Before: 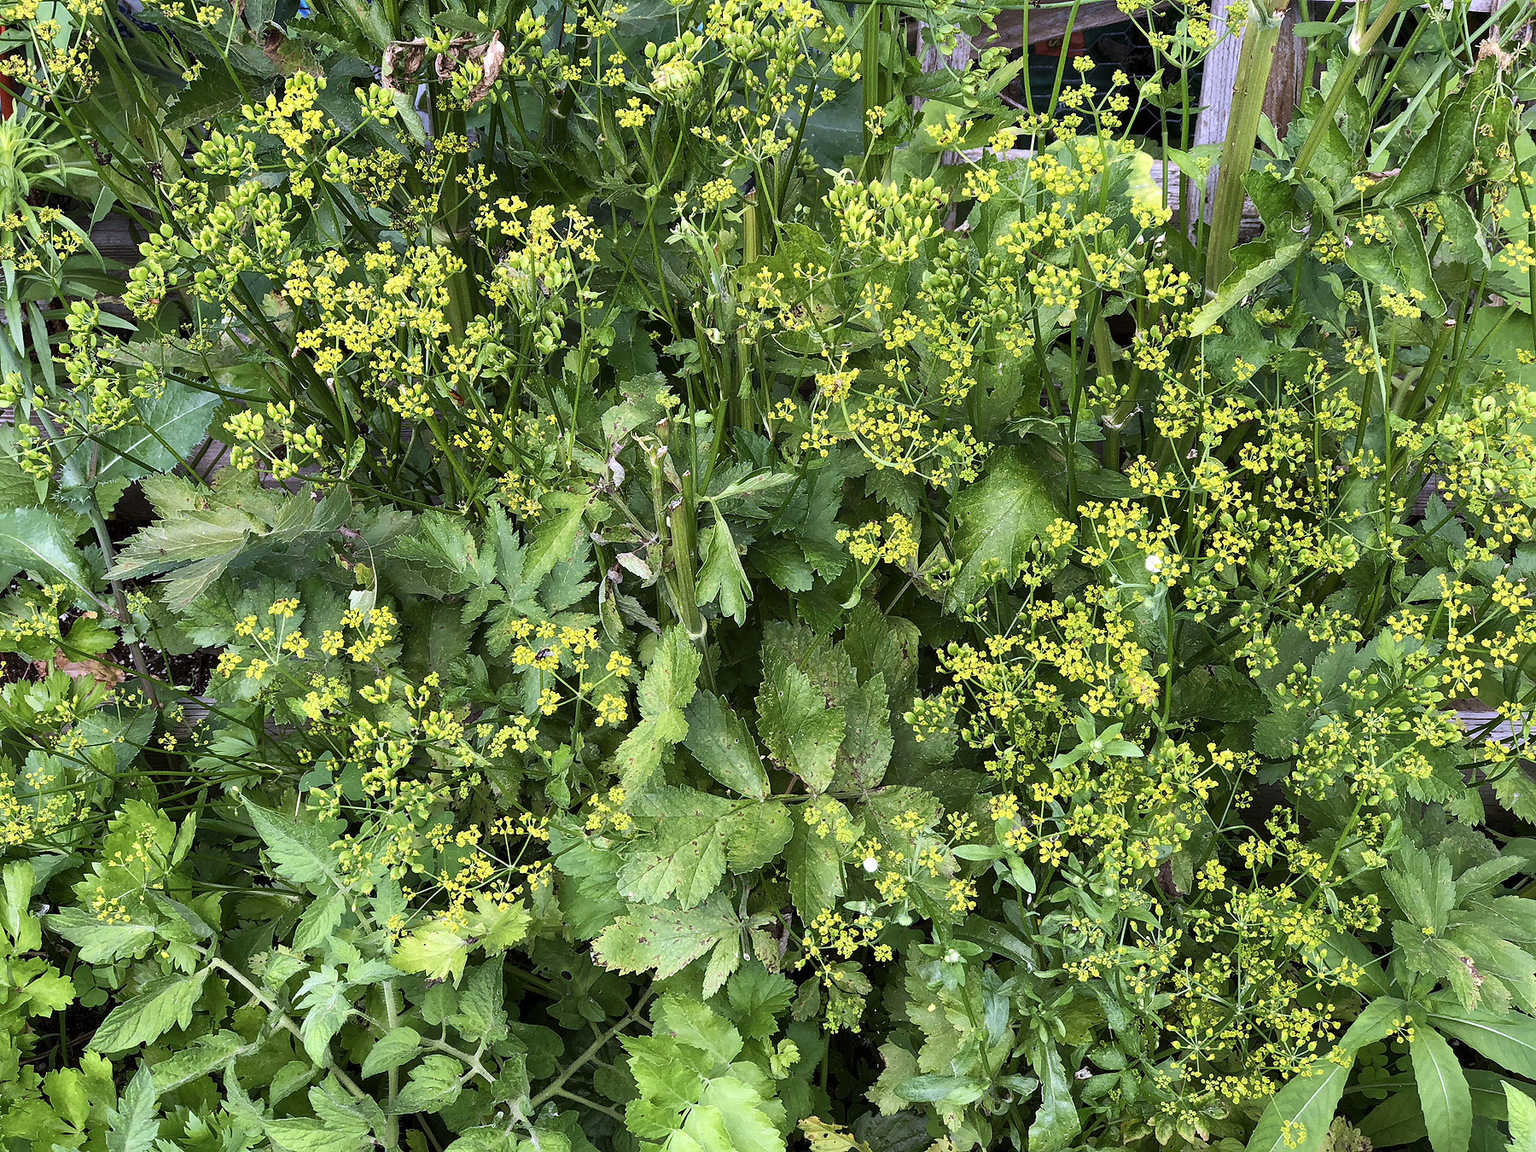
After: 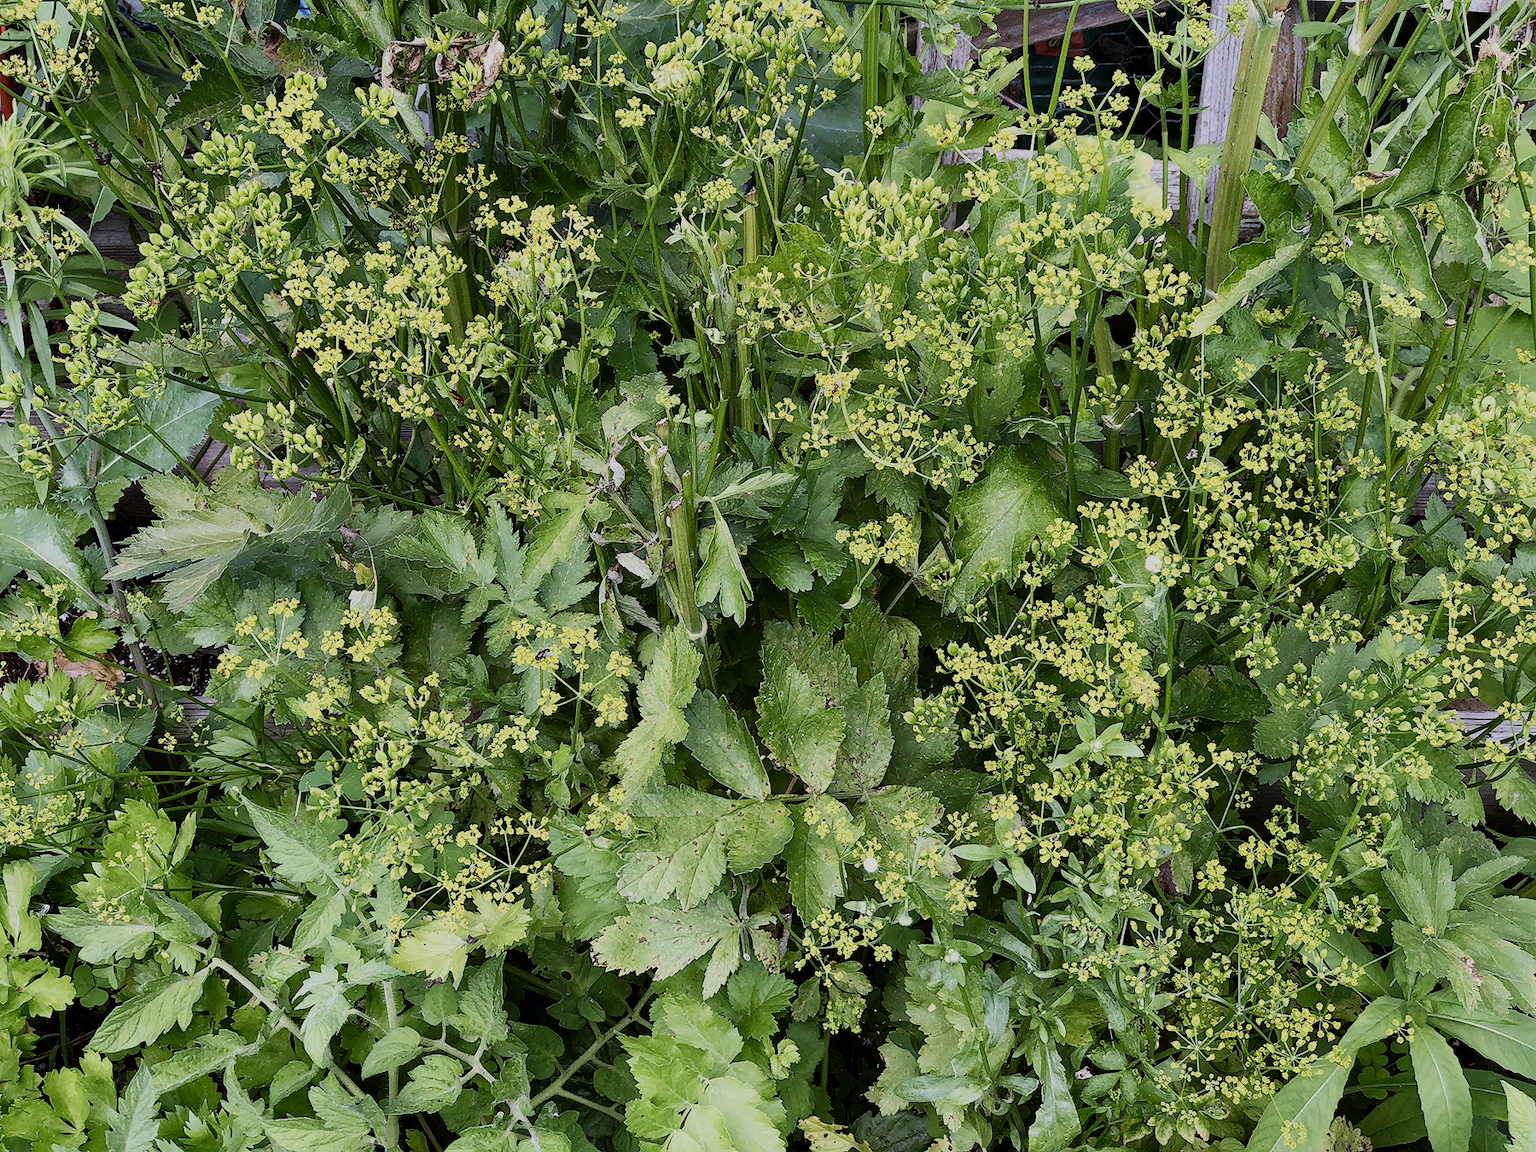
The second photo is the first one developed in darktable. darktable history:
filmic rgb: black relative exposure -16 EV, white relative exposure 6.11 EV, hardness 5.23, preserve chrominance no, color science v5 (2021)
